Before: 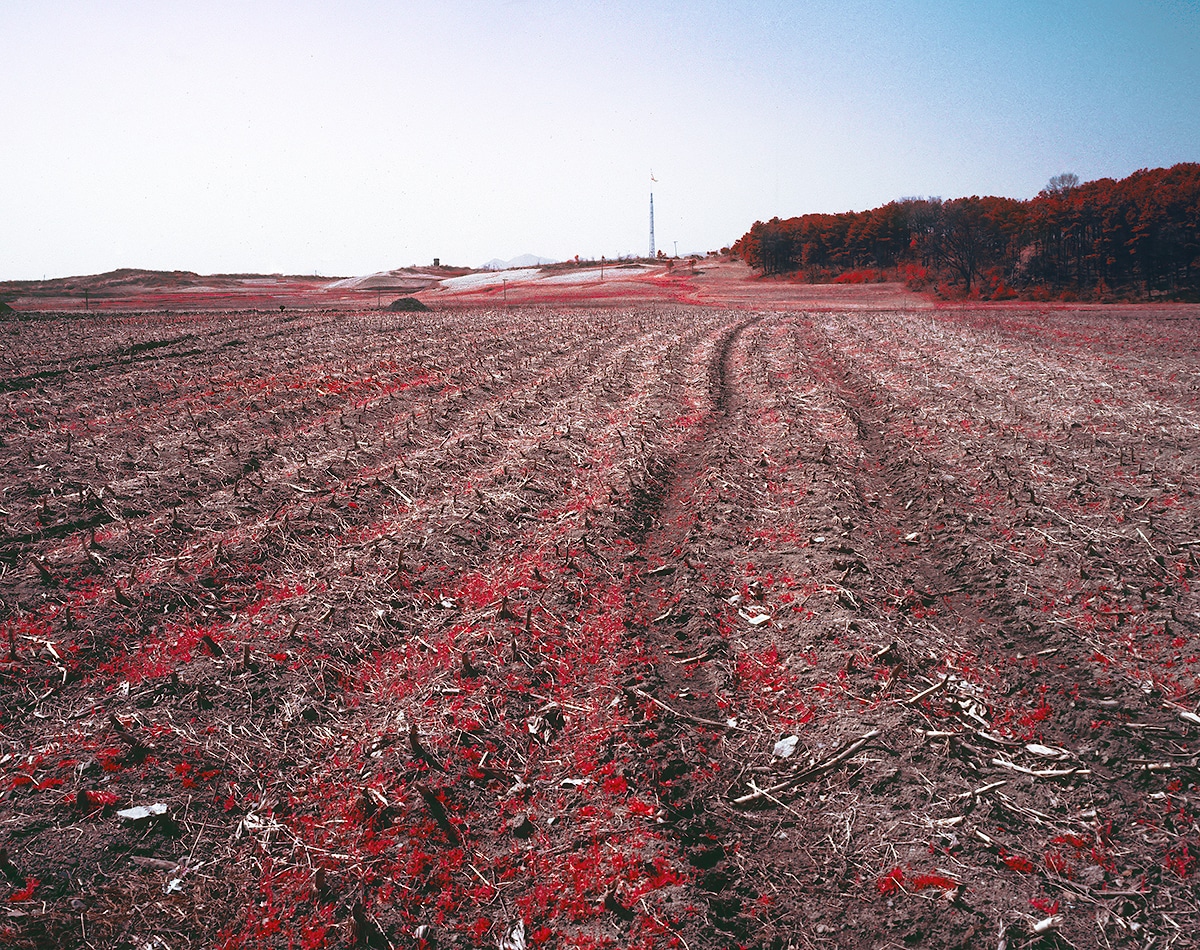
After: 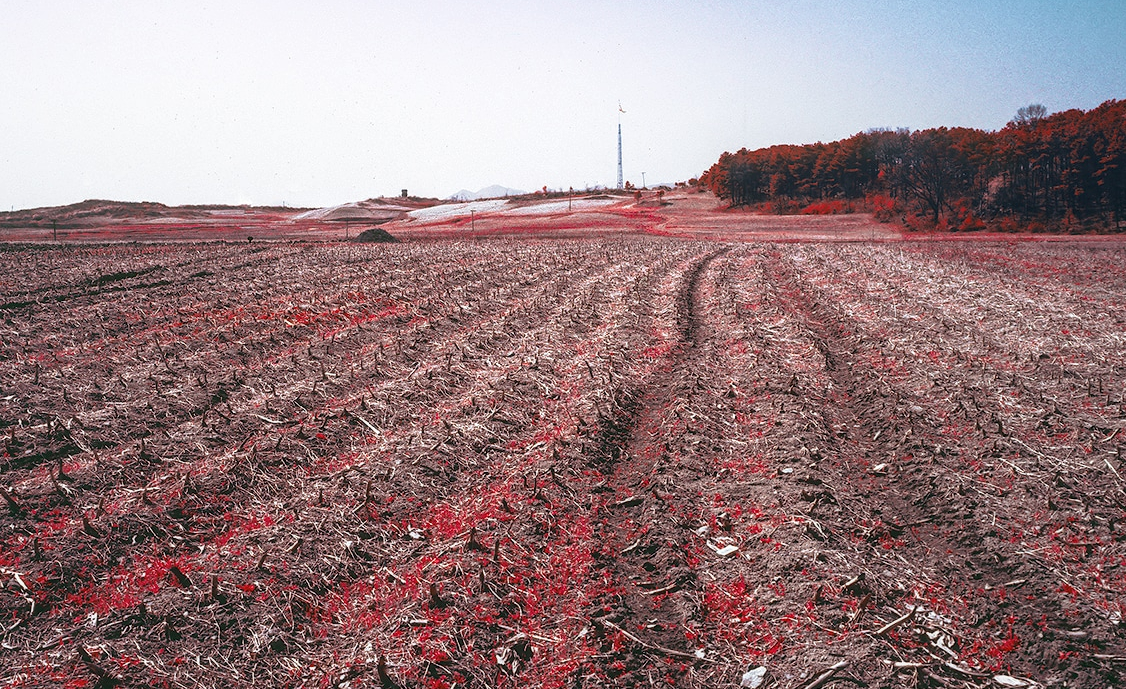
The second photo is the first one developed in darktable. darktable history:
local contrast: on, module defaults
crop: left 2.737%, top 7.287%, right 3.421%, bottom 20.179%
